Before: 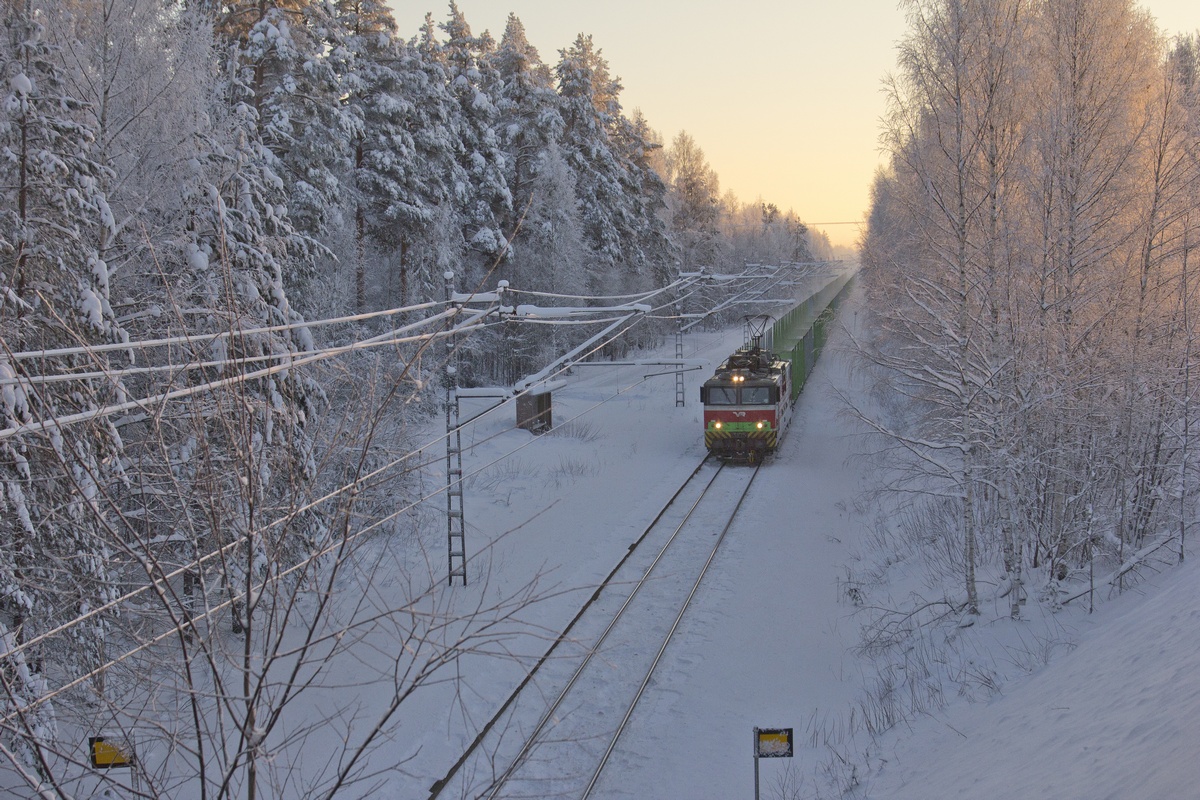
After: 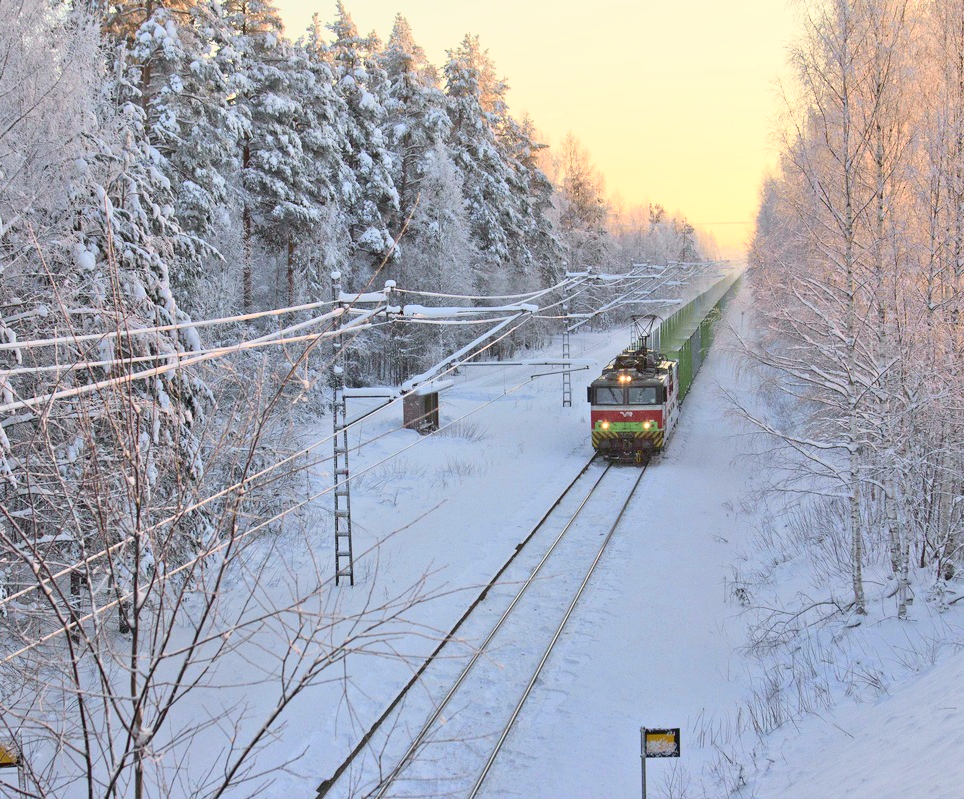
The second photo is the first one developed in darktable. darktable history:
crop and rotate: left 9.472%, right 10.14%
exposure: black level correction 0.004, exposure 0.016 EV, compensate exposure bias true, compensate highlight preservation false
tone curve: curves: ch0 [(0.003, 0.032) (0.037, 0.037) (0.142, 0.117) (0.279, 0.311) (0.405, 0.49) (0.526, 0.651) (0.722, 0.857) (0.875, 0.946) (1, 0.98)]; ch1 [(0, 0) (0.305, 0.325) (0.453, 0.437) (0.482, 0.474) (0.501, 0.498) (0.515, 0.523) (0.559, 0.591) (0.6, 0.643) (0.656, 0.707) (1, 1)]; ch2 [(0, 0) (0.323, 0.277) (0.424, 0.396) (0.479, 0.484) (0.499, 0.502) (0.515, 0.537) (0.573, 0.602) (0.653, 0.675) (0.75, 0.756) (1, 1)], color space Lab, independent channels, preserve colors none
